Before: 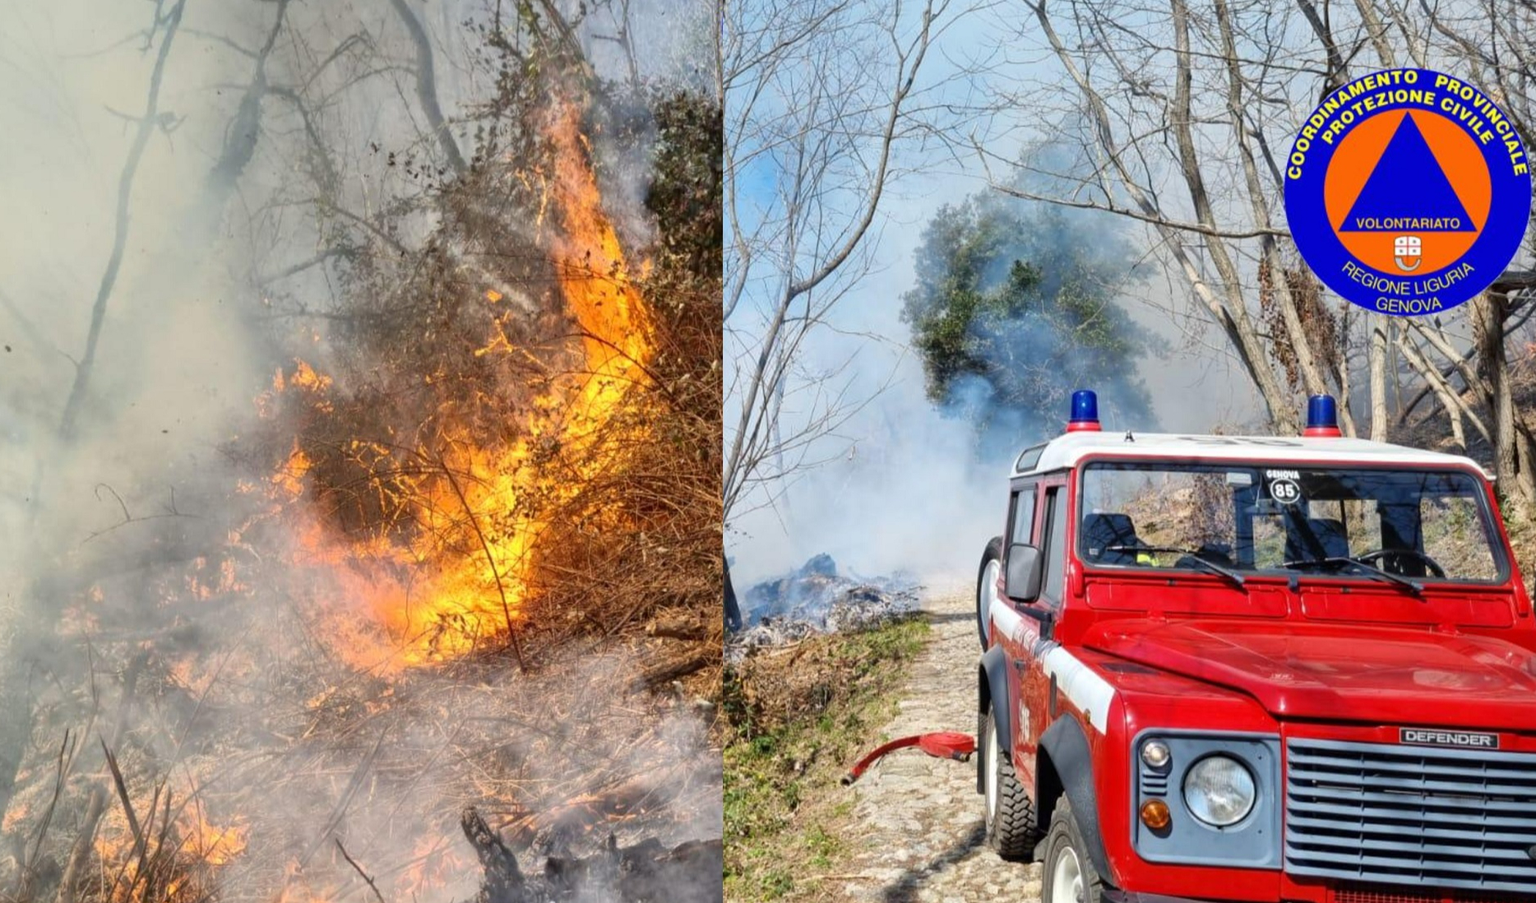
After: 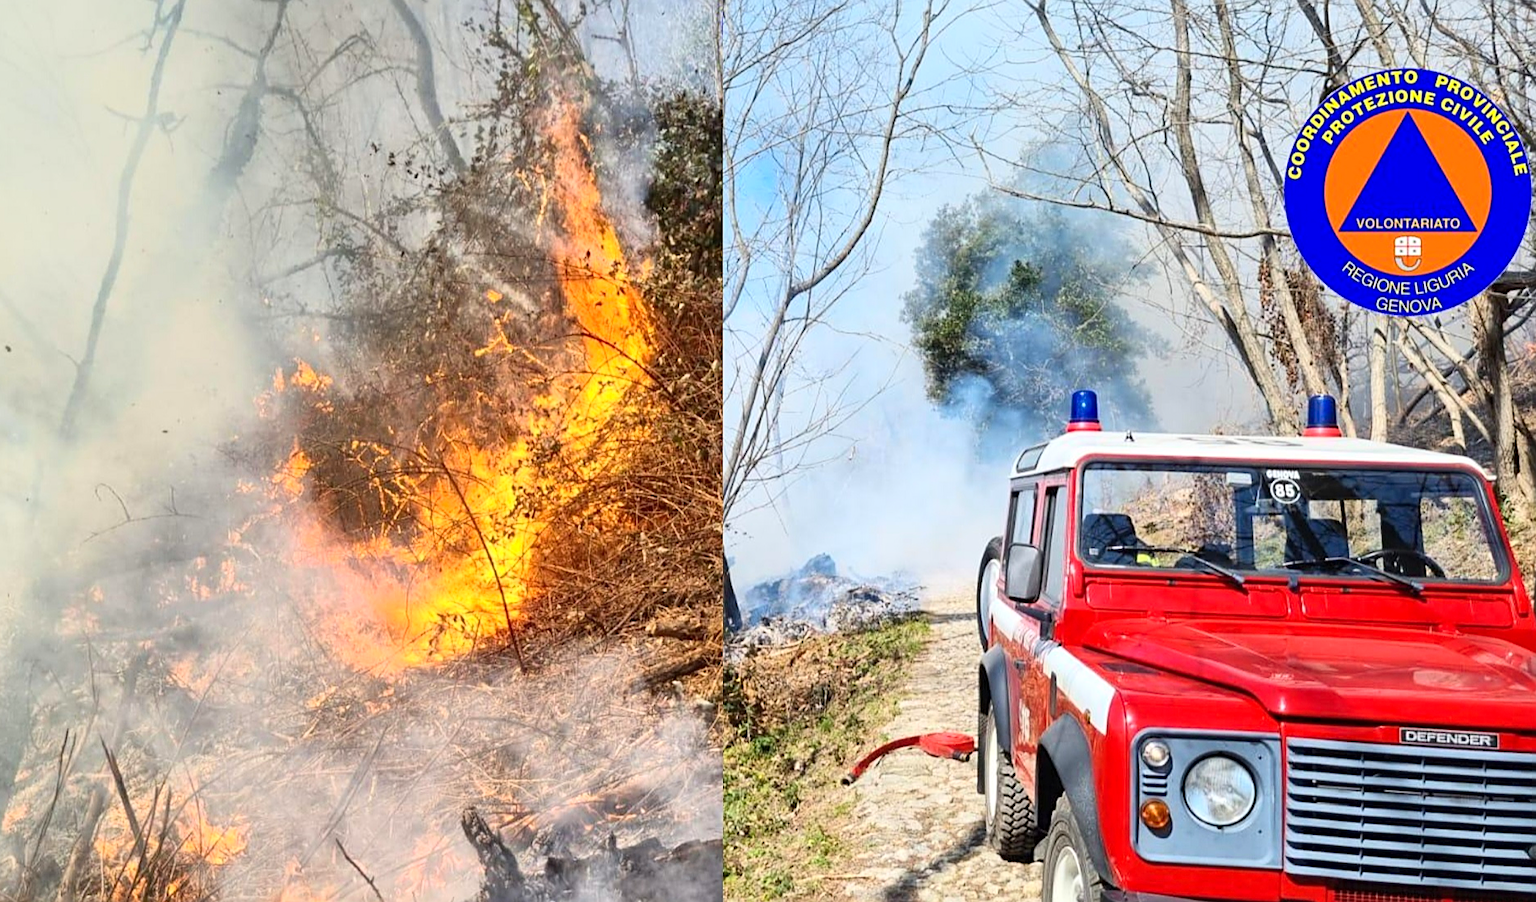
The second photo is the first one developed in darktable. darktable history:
sharpen: on, module defaults
contrast brightness saturation: contrast 0.2, brightness 0.15, saturation 0.14
